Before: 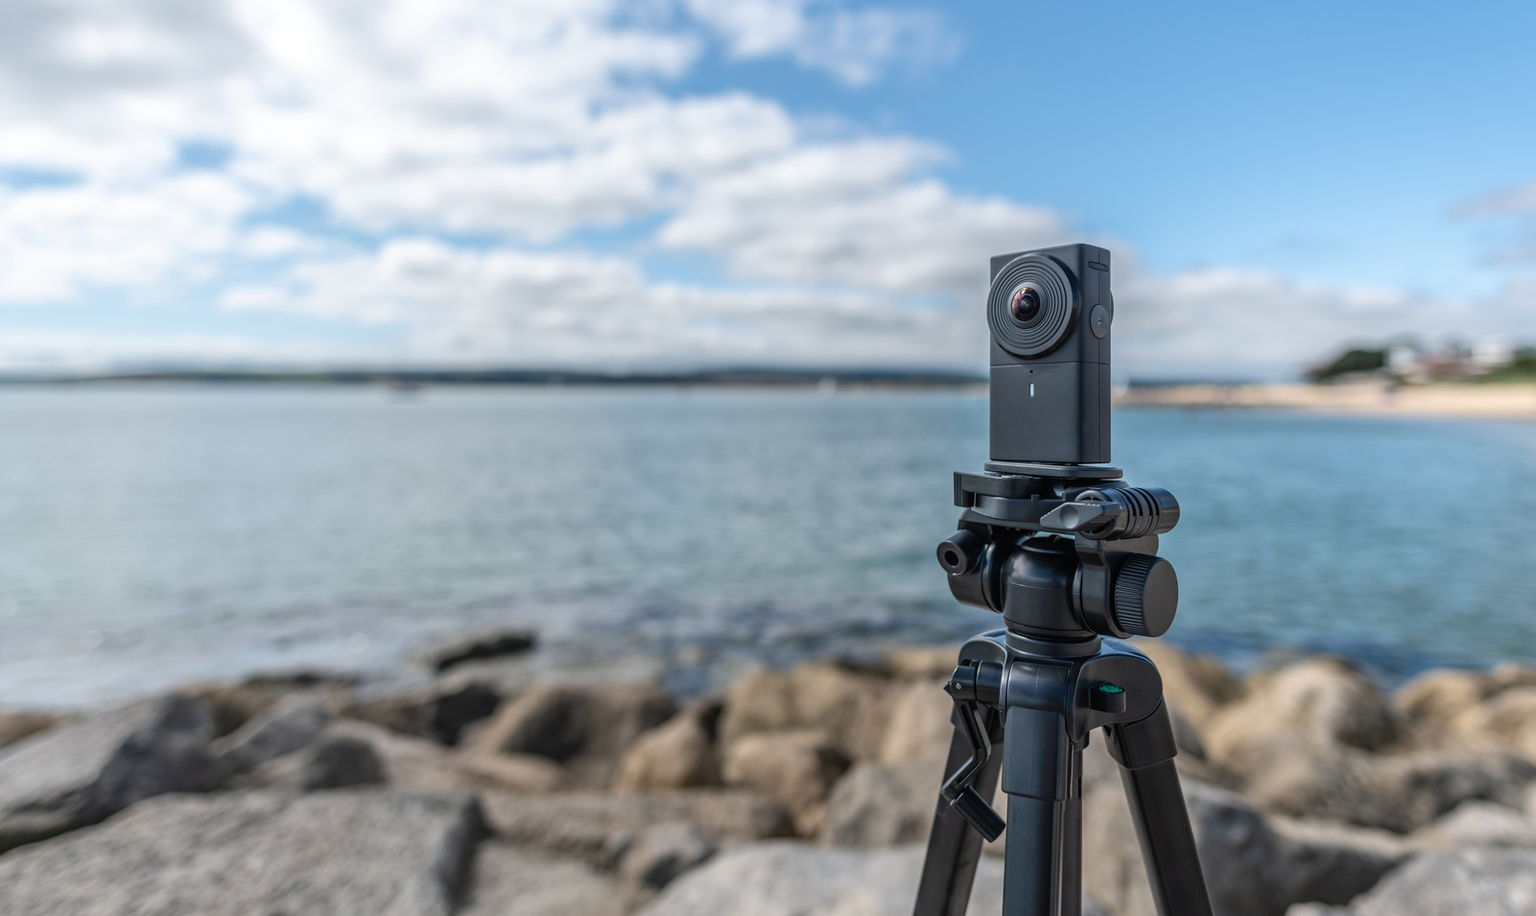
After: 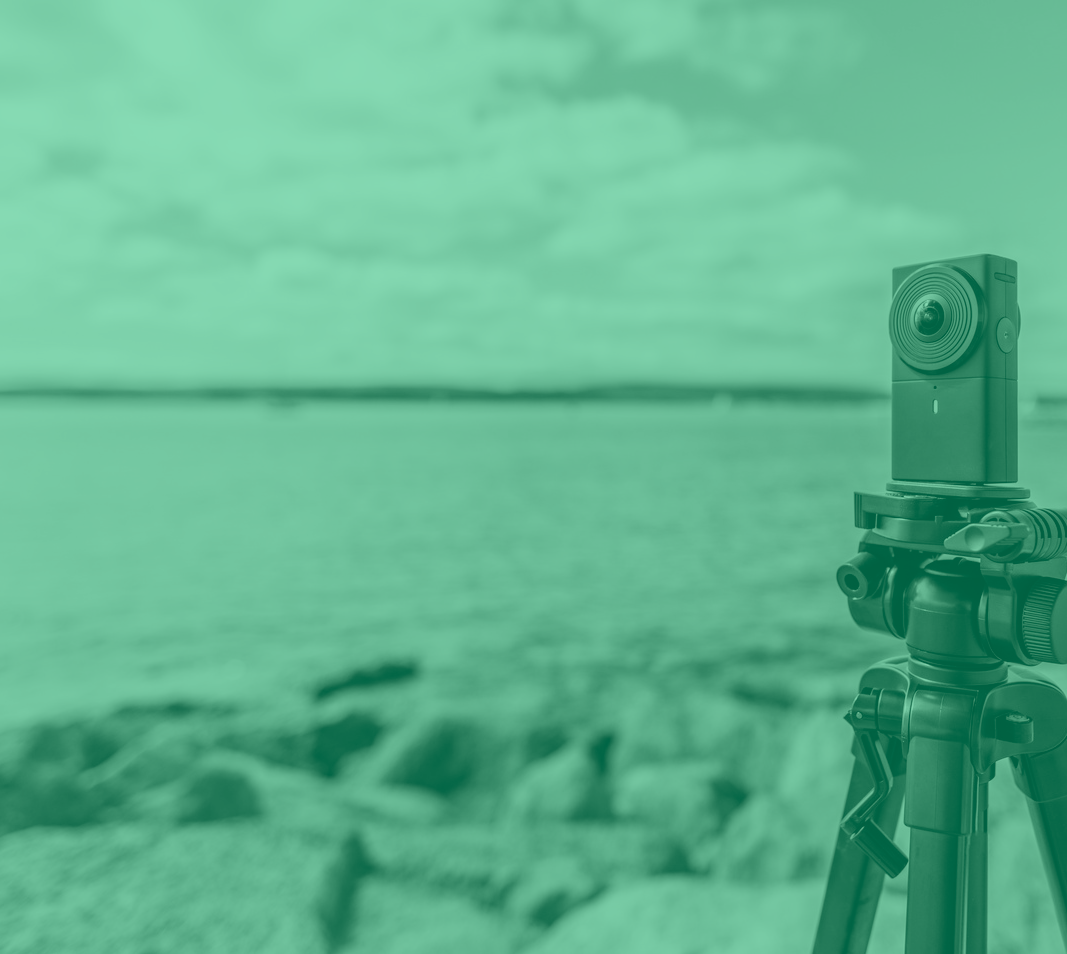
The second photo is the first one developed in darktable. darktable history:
colorize: hue 147.6°, saturation 65%, lightness 21.64%
tone curve: curves: ch0 [(0, 0) (0.091, 0.066) (0.184, 0.16) (0.491, 0.519) (0.748, 0.765) (1, 0.919)]; ch1 [(0, 0) (0.179, 0.173) (0.322, 0.32) (0.424, 0.424) (0.502, 0.5) (0.56, 0.575) (0.631, 0.675) (0.777, 0.806) (1, 1)]; ch2 [(0, 0) (0.434, 0.447) (0.497, 0.498) (0.539, 0.566) (0.676, 0.691) (1, 1)], color space Lab, independent channels, preserve colors none
crop and rotate: left 8.786%, right 24.548%
